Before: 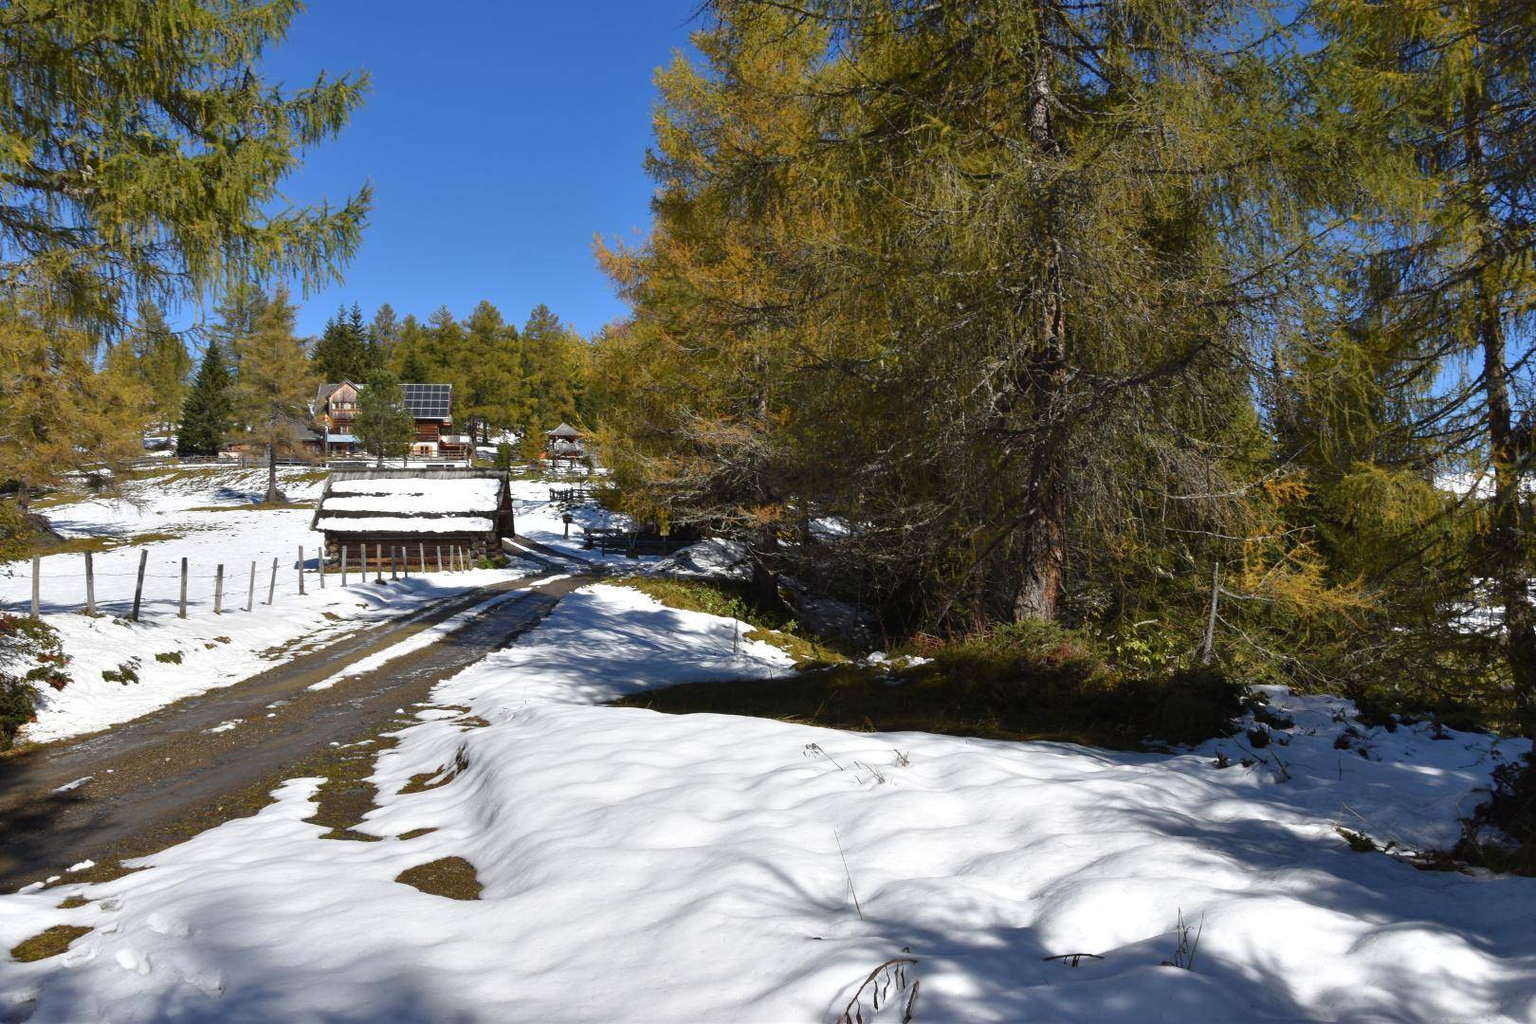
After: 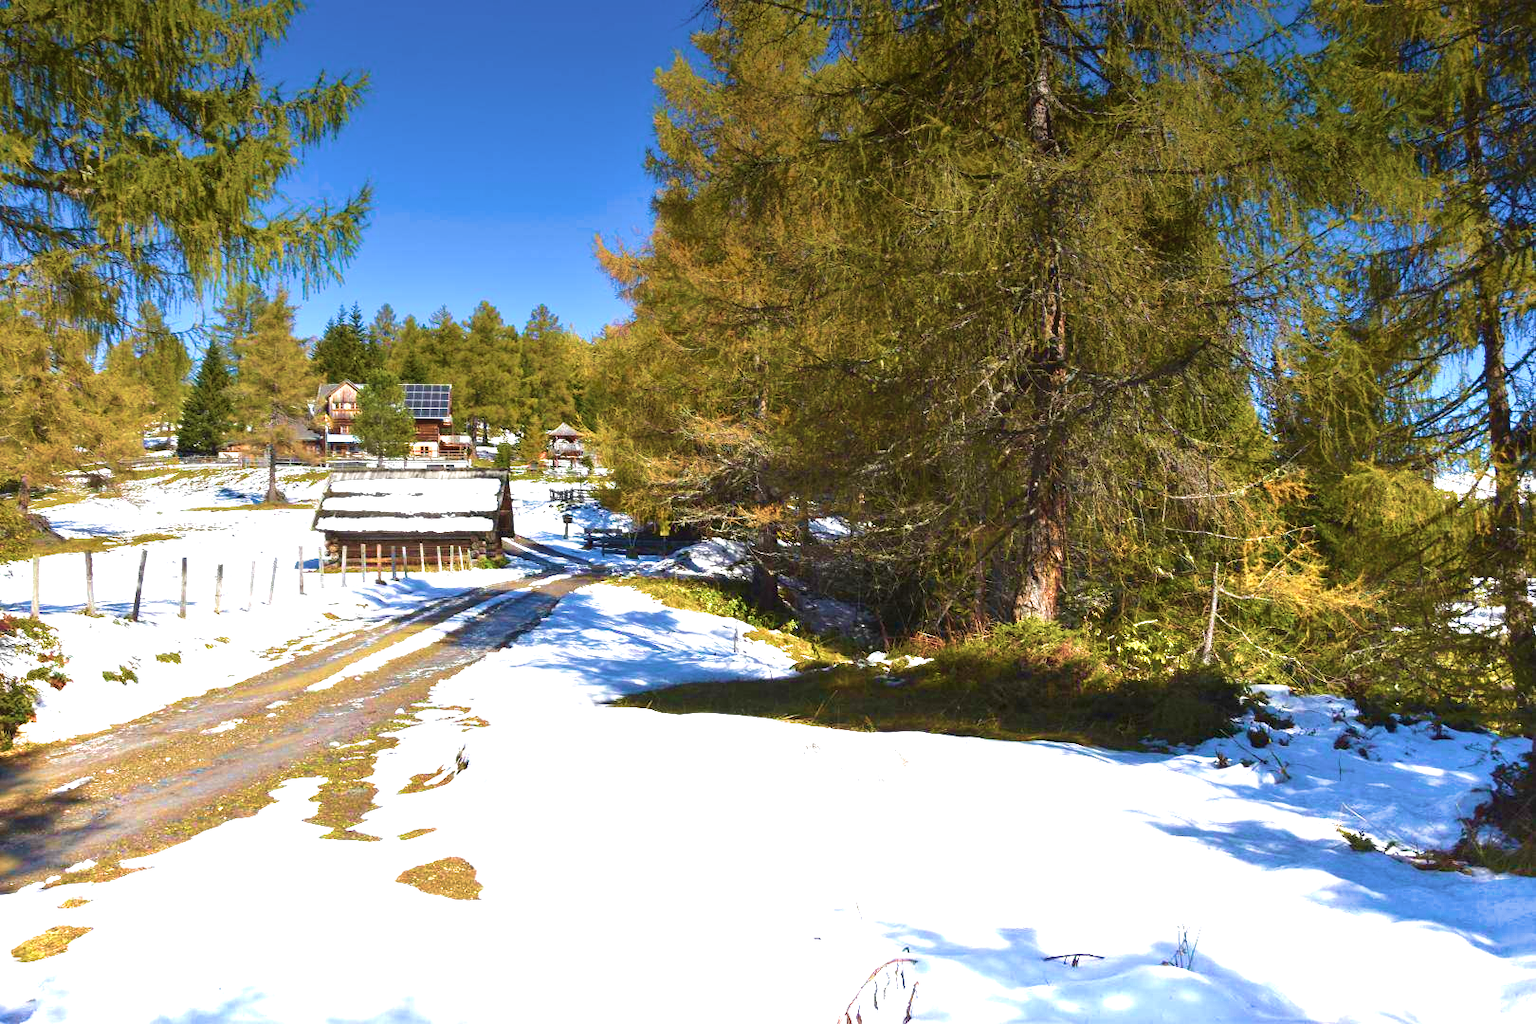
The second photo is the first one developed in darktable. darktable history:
velvia: strength 75%
graduated density: density -3.9 EV
